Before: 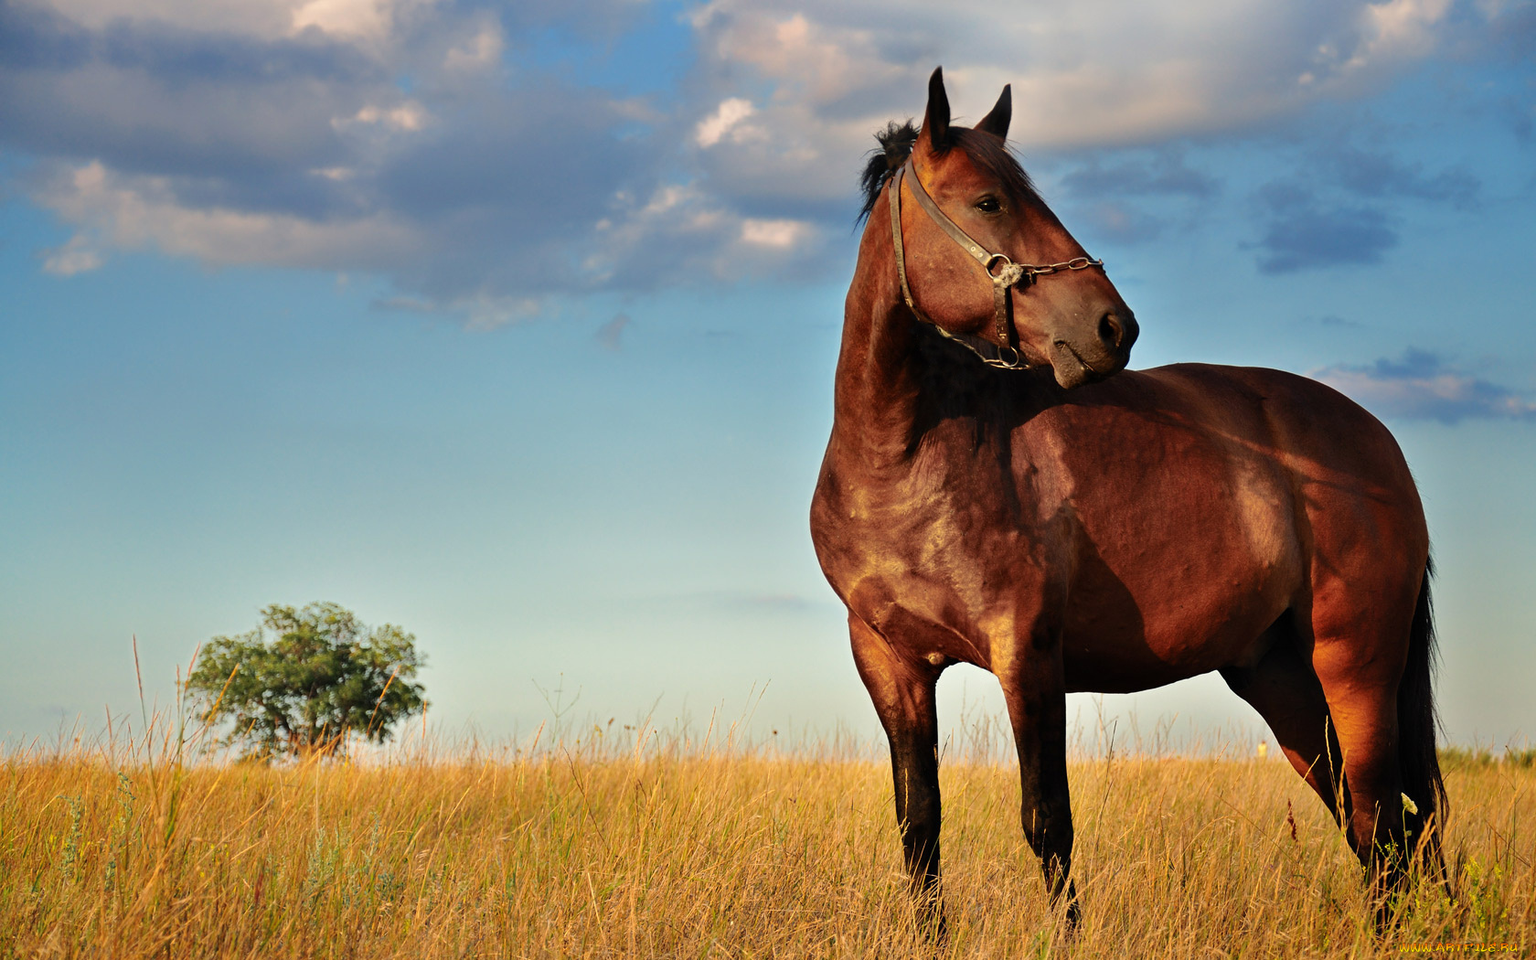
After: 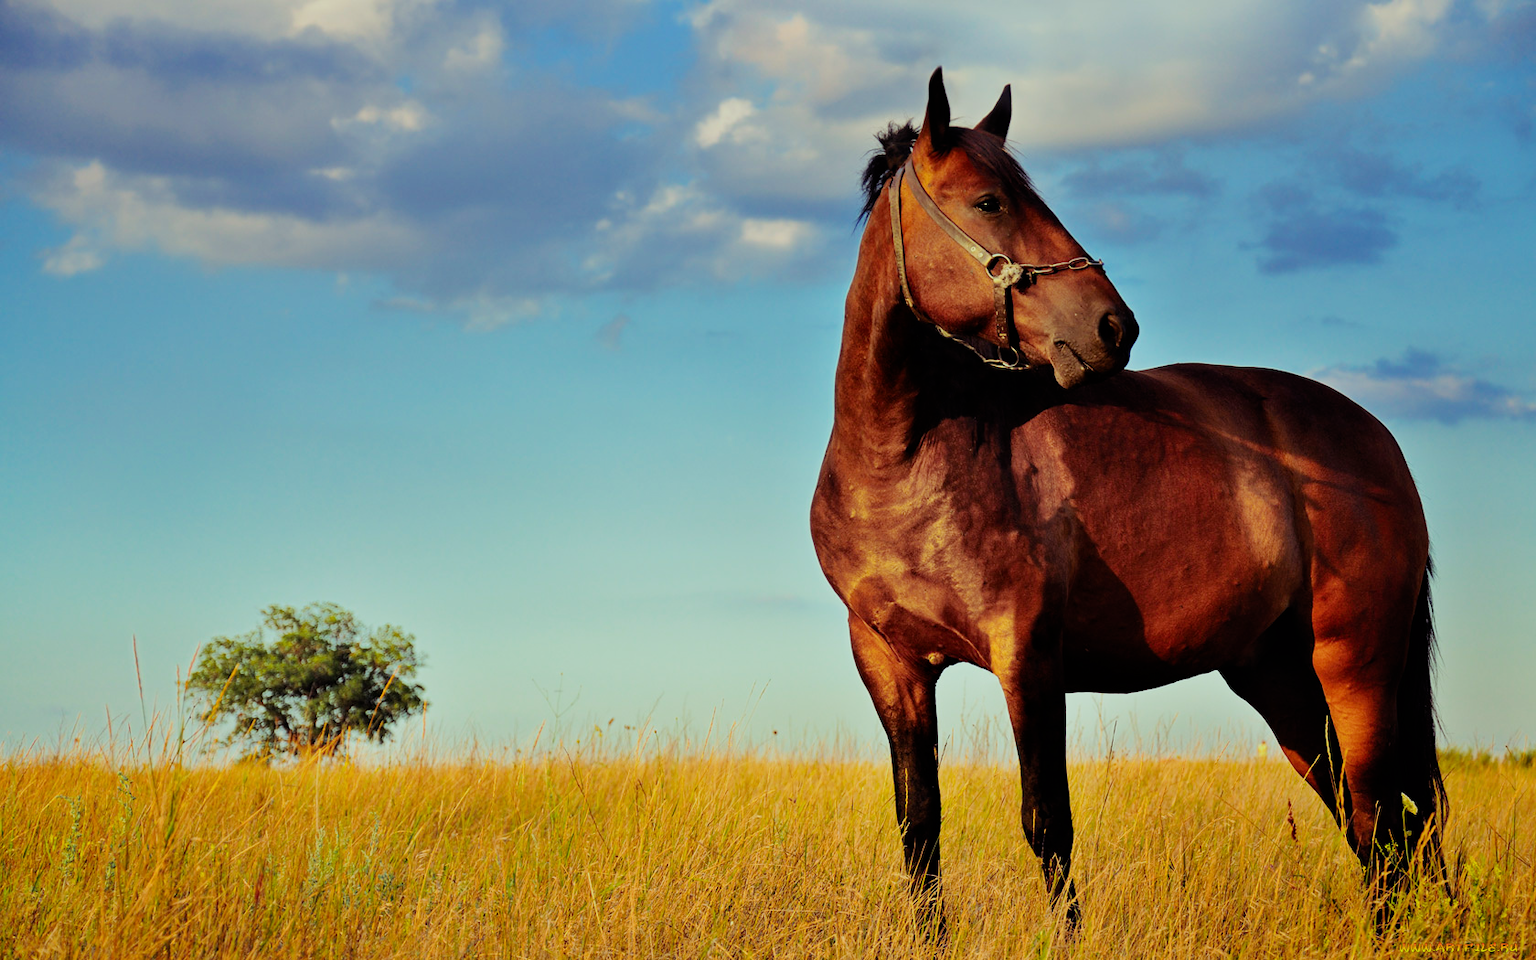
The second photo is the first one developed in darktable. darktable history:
color balance rgb: shadows lift › luminance 0.49%, shadows lift › chroma 6.83%, shadows lift › hue 300.29°, power › hue 208.98°, highlights gain › luminance 20.24%, highlights gain › chroma 2.73%, highlights gain › hue 173.85°, perceptual saturation grading › global saturation 18.05%
contrast brightness saturation: contrast 0.05
filmic rgb: black relative exposure -7.65 EV, white relative exposure 4.56 EV, hardness 3.61
